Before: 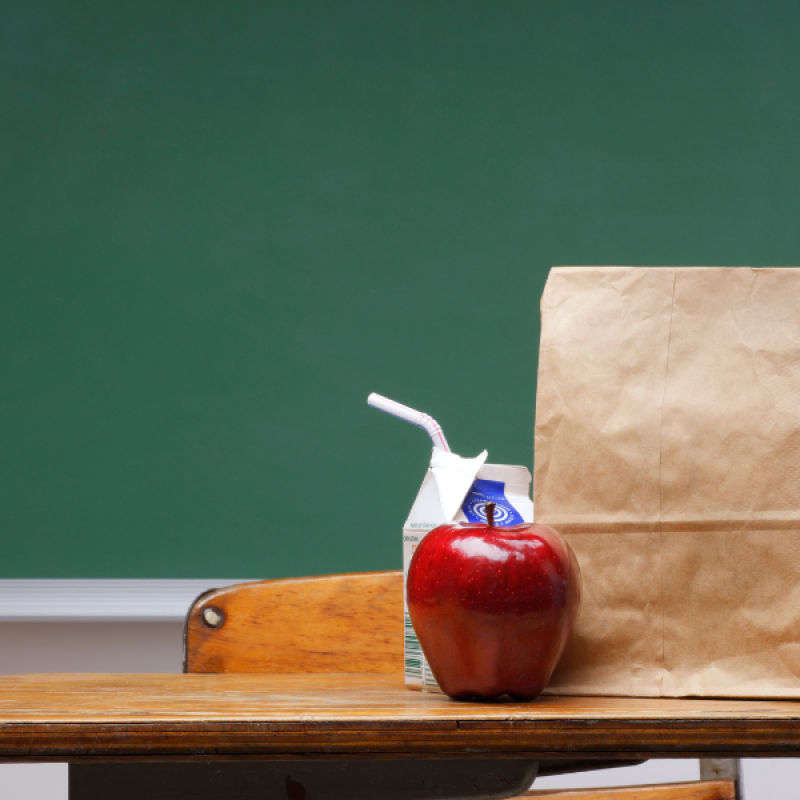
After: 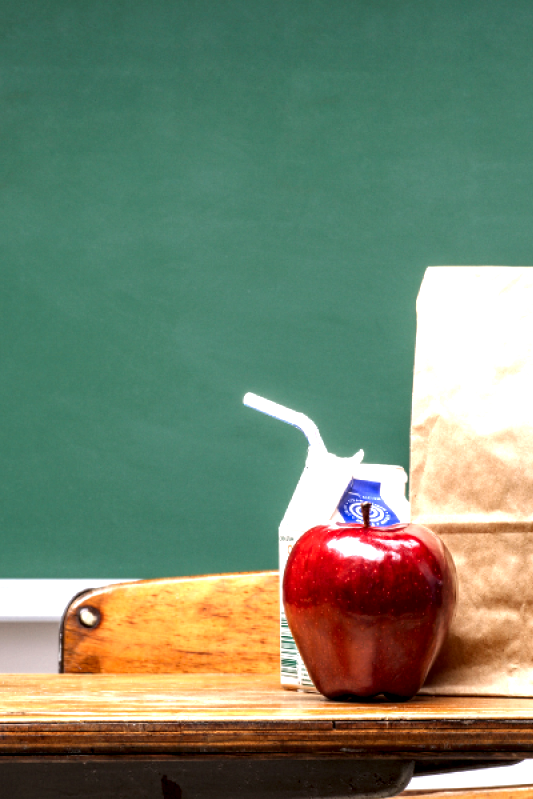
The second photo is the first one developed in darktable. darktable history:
crop and rotate: left 15.517%, right 17.797%
local contrast: highlights 21%, detail 196%
exposure: black level correction -0.001, exposure 0.904 EV, compensate highlight preservation false
